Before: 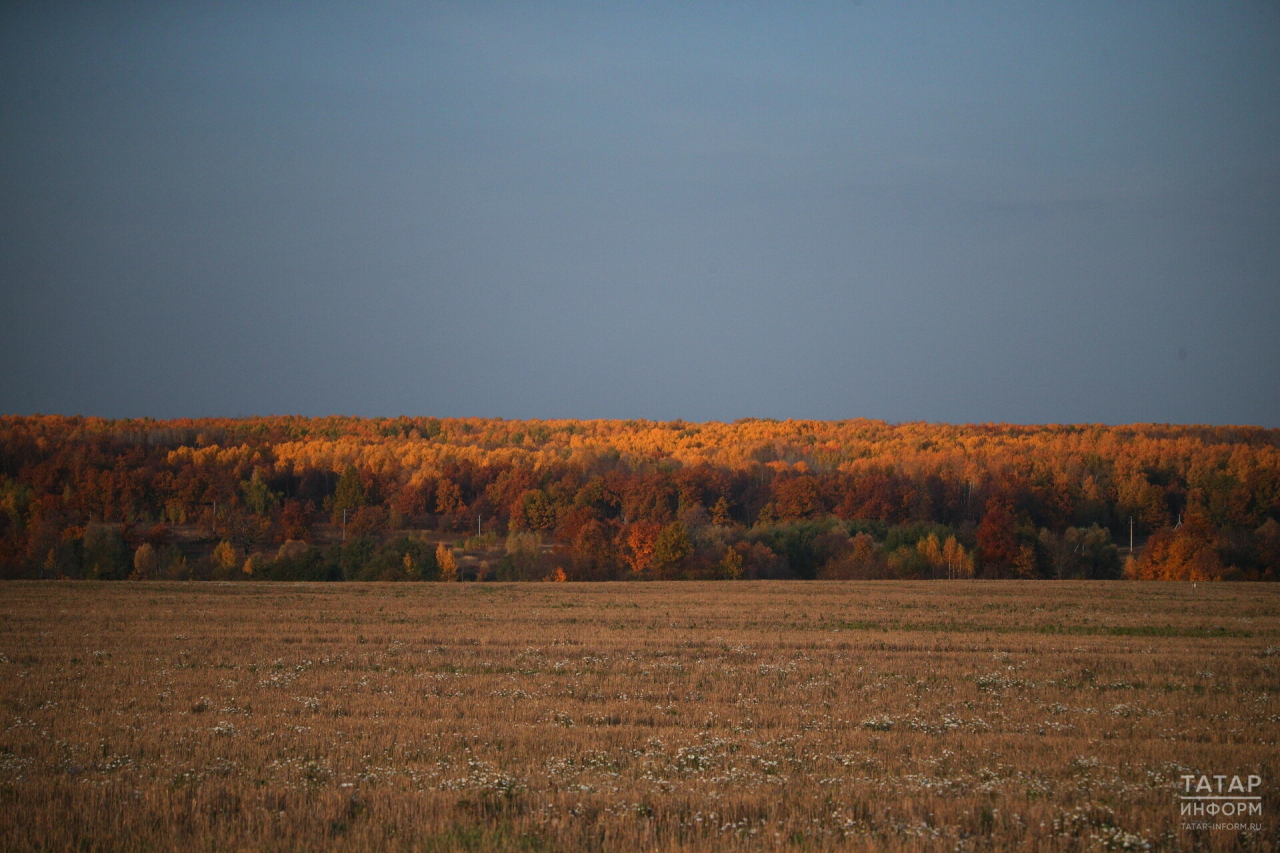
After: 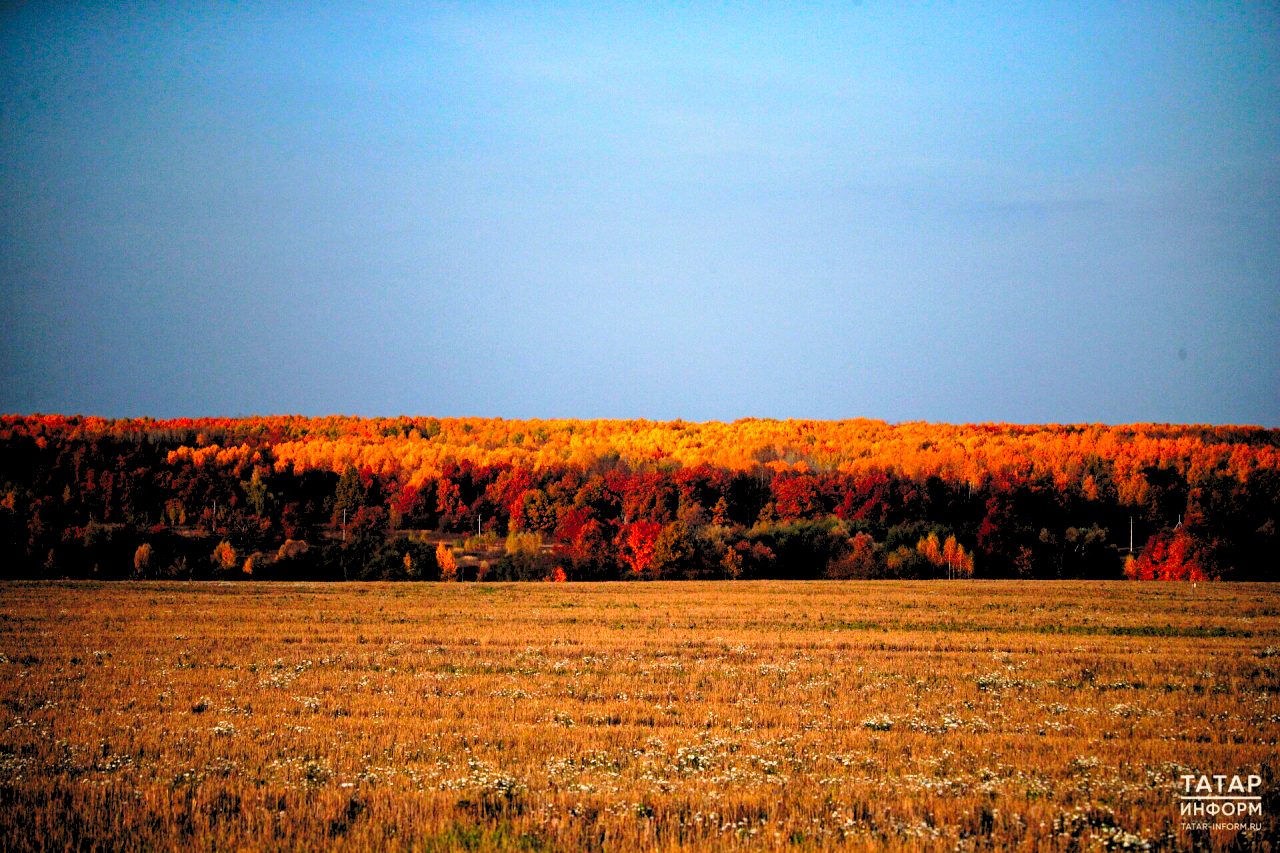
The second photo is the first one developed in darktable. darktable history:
exposure: compensate exposure bias true, compensate highlight preservation false
haze removal: compatibility mode true, adaptive false
tone curve: curves: ch0 [(0, 0) (0.003, 0.007) (0.011, 0.01) (0.025, 0.016) (0.044, 0.025) (0.069, 0.036) (0.1, 0.052) (0.136, 0.073) (0.177, 0.103) (0.224, 0.135) (0.277, 0.177) (0.335, 0.233) (0.399, 0.303) (0.468, 0.376) (0.543, 0.469) (0.623, 0.581) (0.709, 0.723) (0.801, 0.863) (0.898, 0.938) (1, 1)], preserve colors none
base curve: curves: ch0 [(0, 0) (0.028, 0.03) (0.121, 0.232) (0.46, 0.748) (0.859, 0.968) (1, 1)], preserve colors none
levels: levels [0.093, 0.434, 0.988]
contrast equalizer: octaves 7, y [[0.6 ×6], [0.55 ×6], [0 ×6], [0 ×6], [0 ×6]], mix 0.15
white balance: emerald 1
